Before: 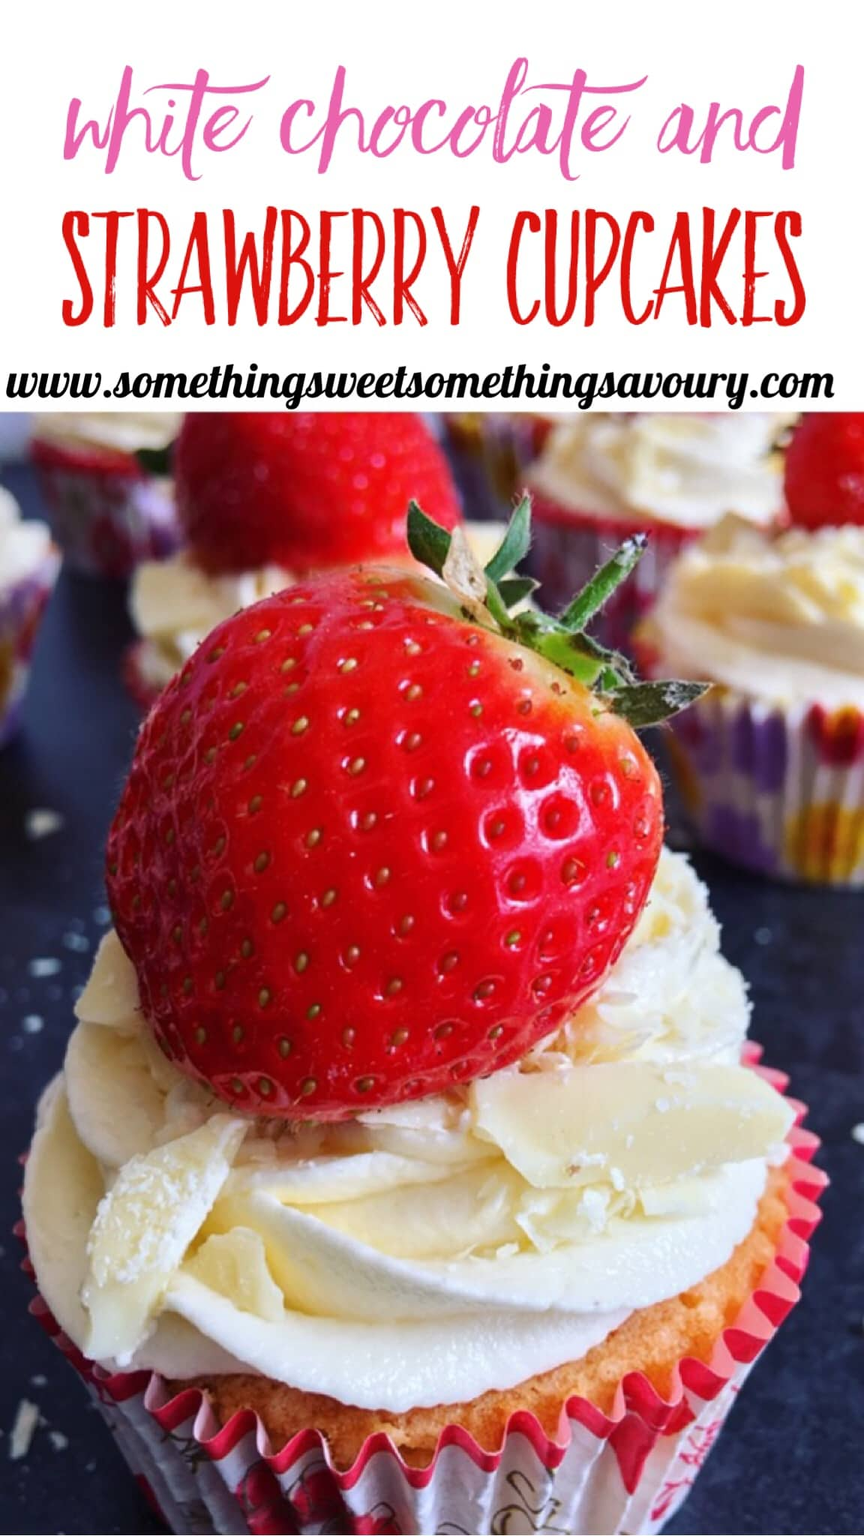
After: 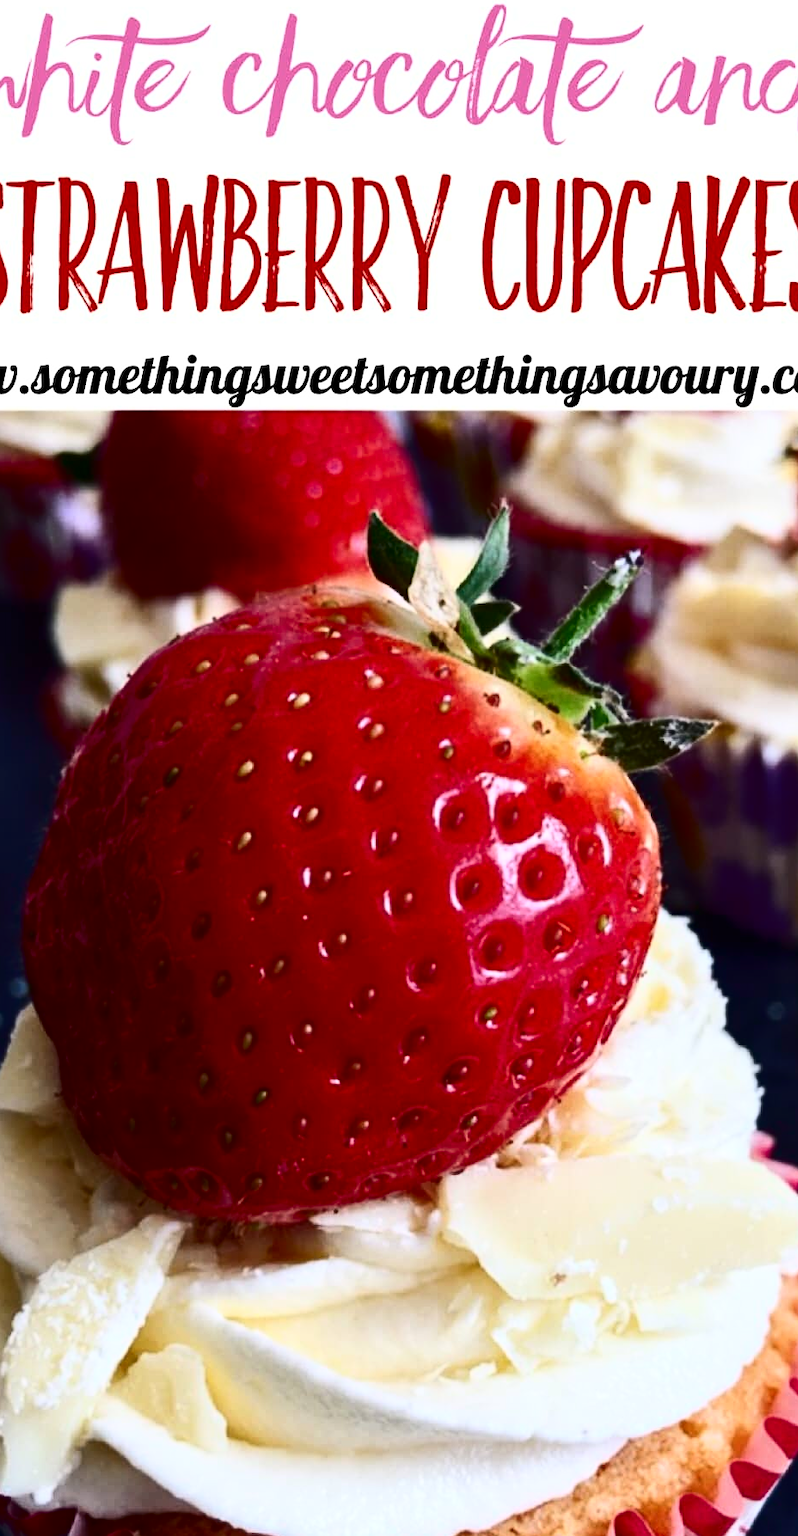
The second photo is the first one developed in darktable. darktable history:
crop: left 10.005%, top 3.544%, right 9.266%, bottom 9.157%
base curve: curves: ch0 [(0, 0) (0.303, 0.277) (1, 1)]
tone curve: curves: ch0 [(0, 0) (0.003, 0.003) (0.011, 0.005) (0.025, 0.005) (0.044, 0.008) (0.069, 0.015) (0.1, 0.023) (0.136, 0.032) (0.177, 0.046) (0.224, 0.072) (0.277, 0.124) (0.335, 0.174) (0.399, 0.253) (0.468, 0.365) (0.543, 0.519) (0.623, 0.675) (0.709, 0.805) (0.801, 0.908) (0.898, 0.97) (1, 1)], color space Lab, independent channels, preserve colors none
